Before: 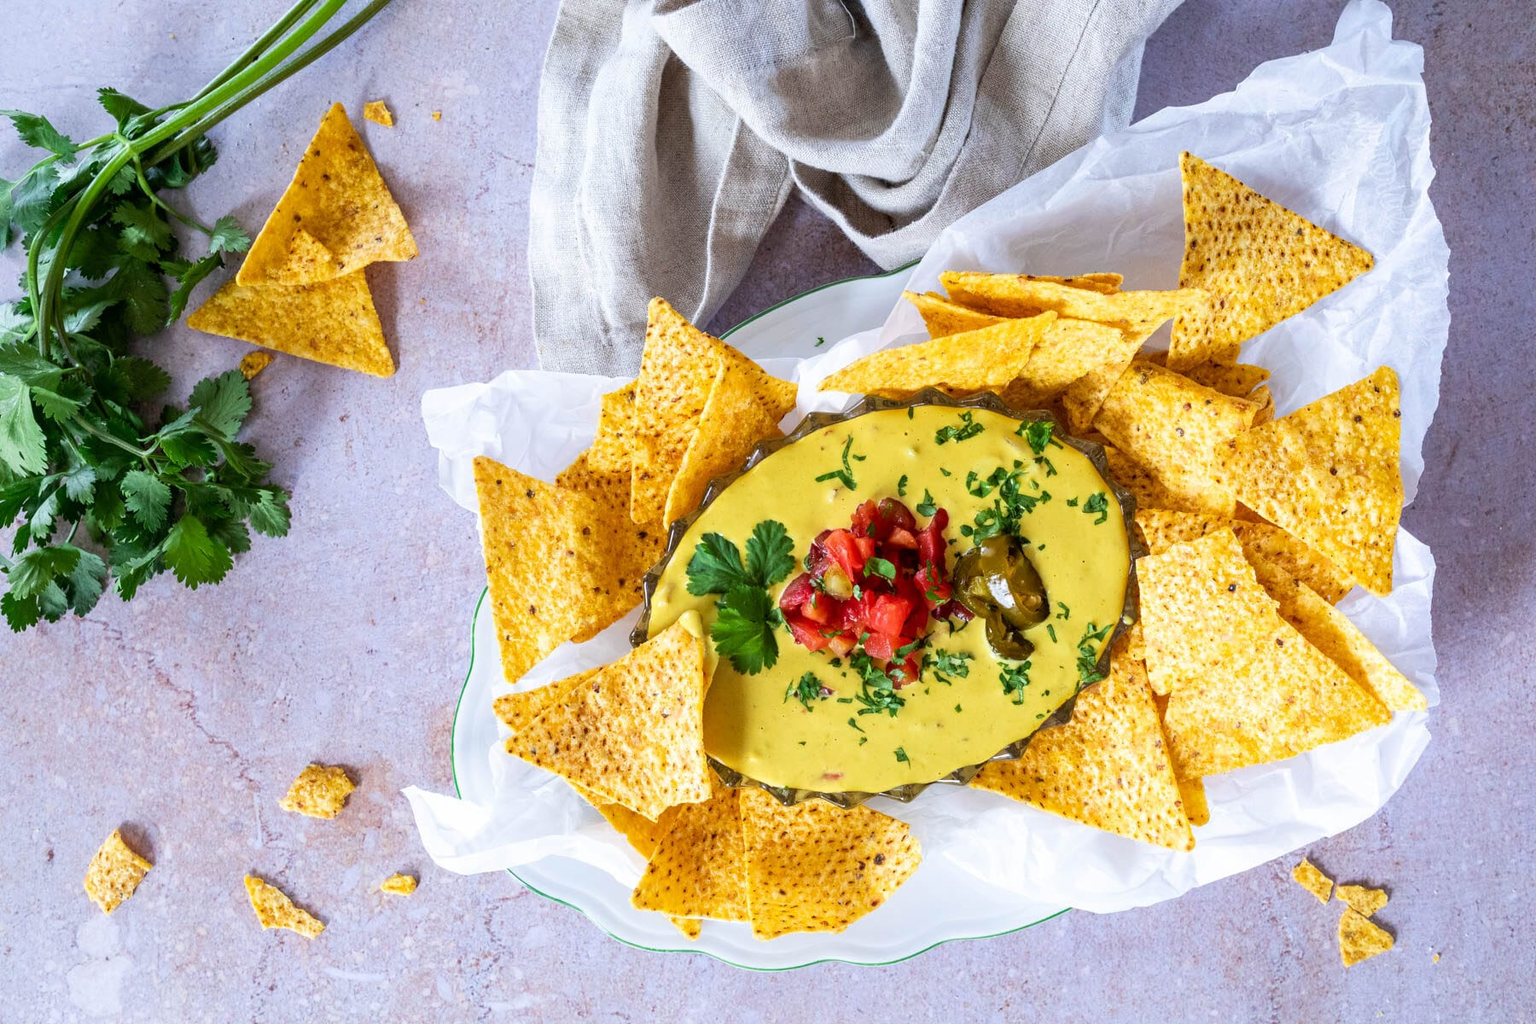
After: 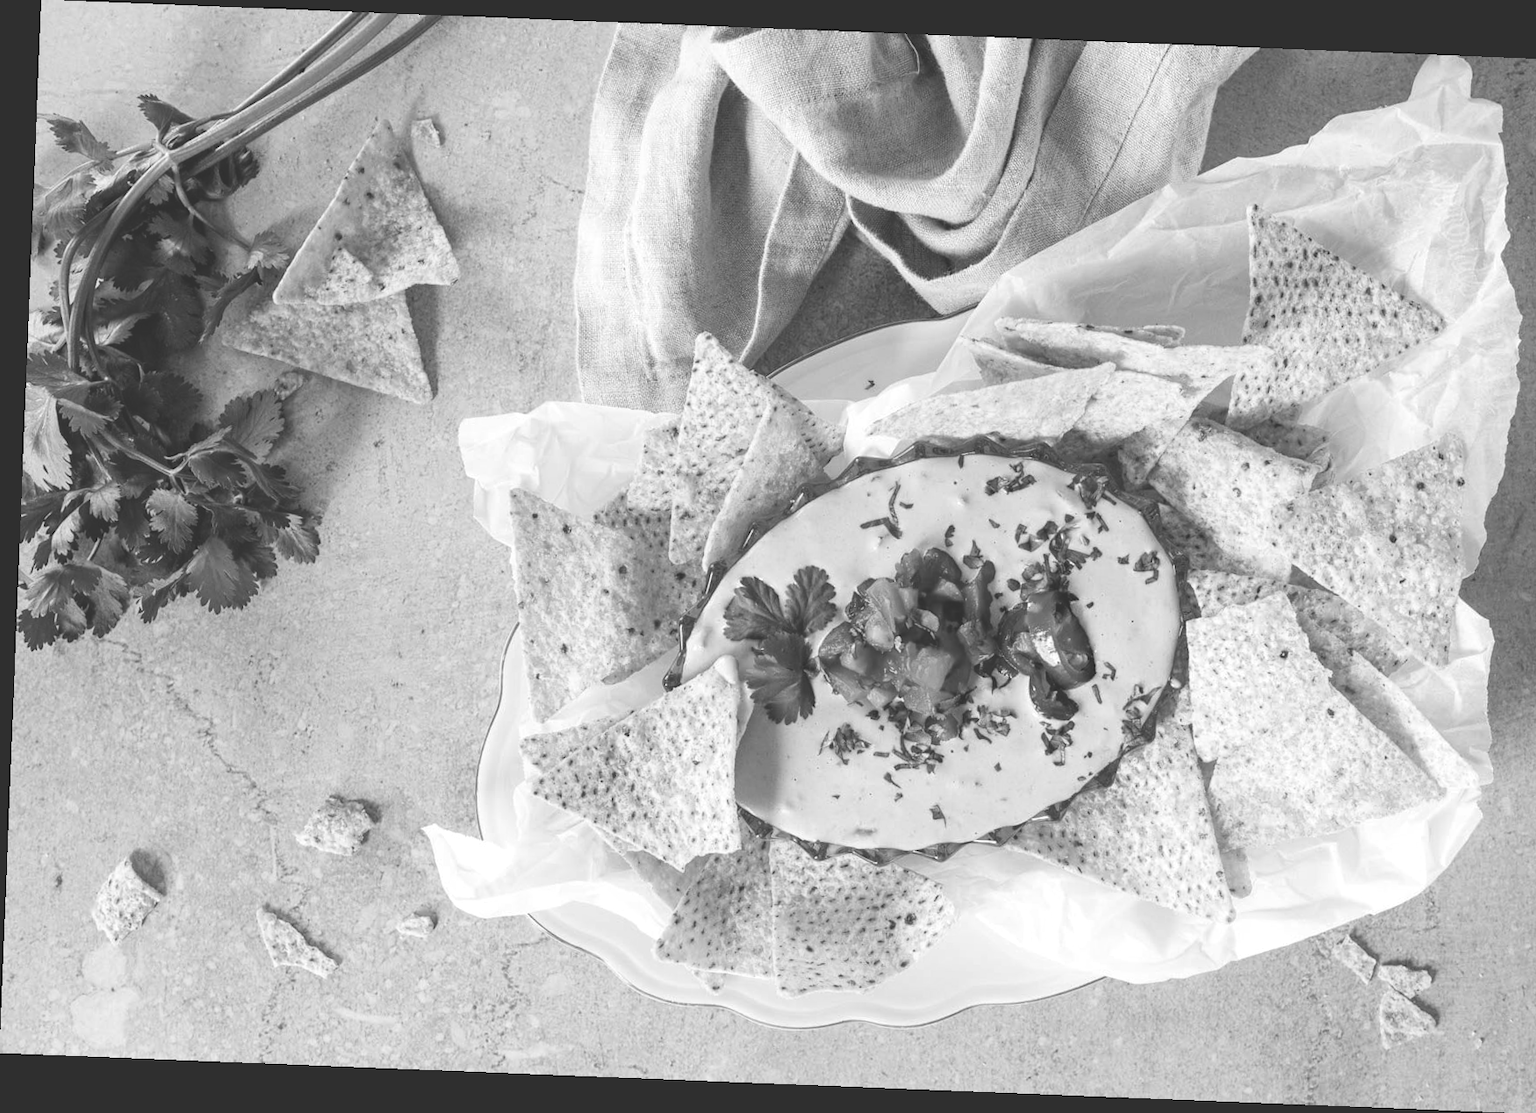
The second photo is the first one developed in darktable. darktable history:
rotate and perspective: rotation 2.27°, automatic cropping off
crop and rotate: right 5.167%
white balance: red 1.138, green 0.996, blue 0.812
color balance rgb: linear chroma grading › global chroma 1.5%, linear chroma grading › mid-tones -1%, perceptual saturation grading › global saturation -3%, perceptual saturation grading › shadows -2%
exposure: black level correction -0.03, compensate highlight preservation false
monochrome: a -6.99, b 35.61, size 1.4
